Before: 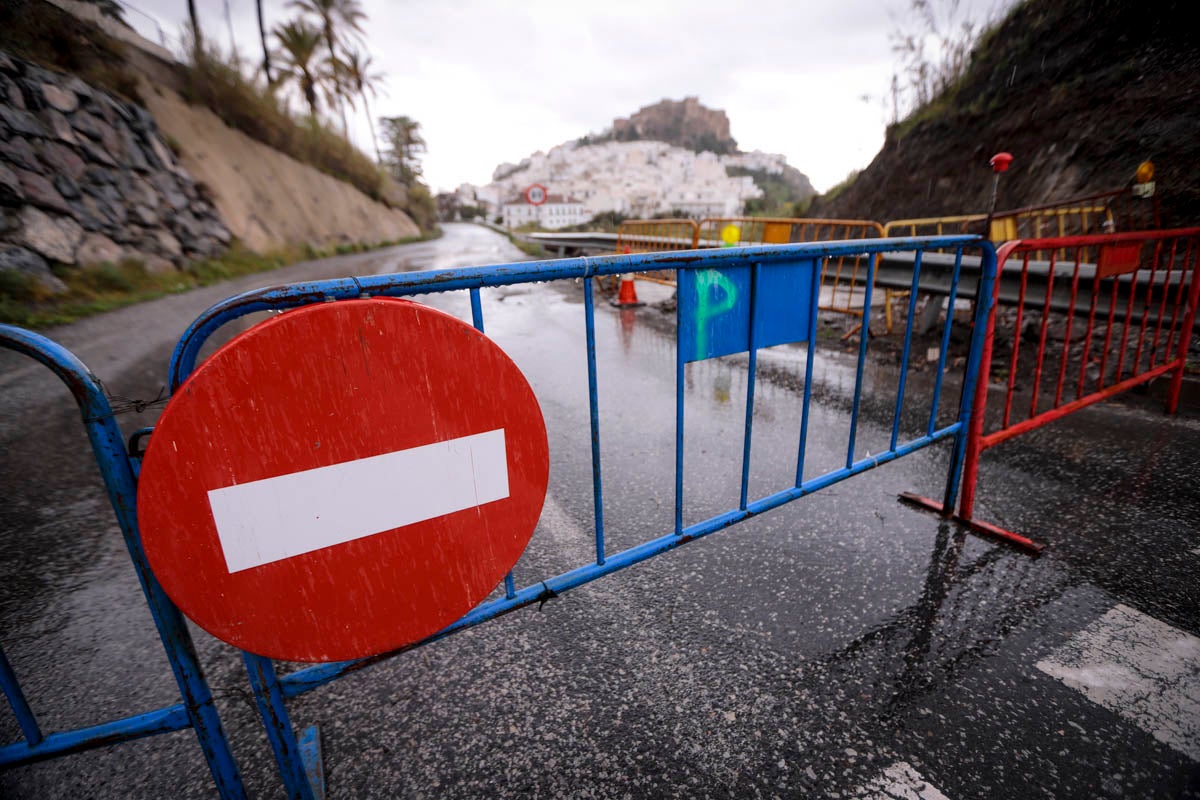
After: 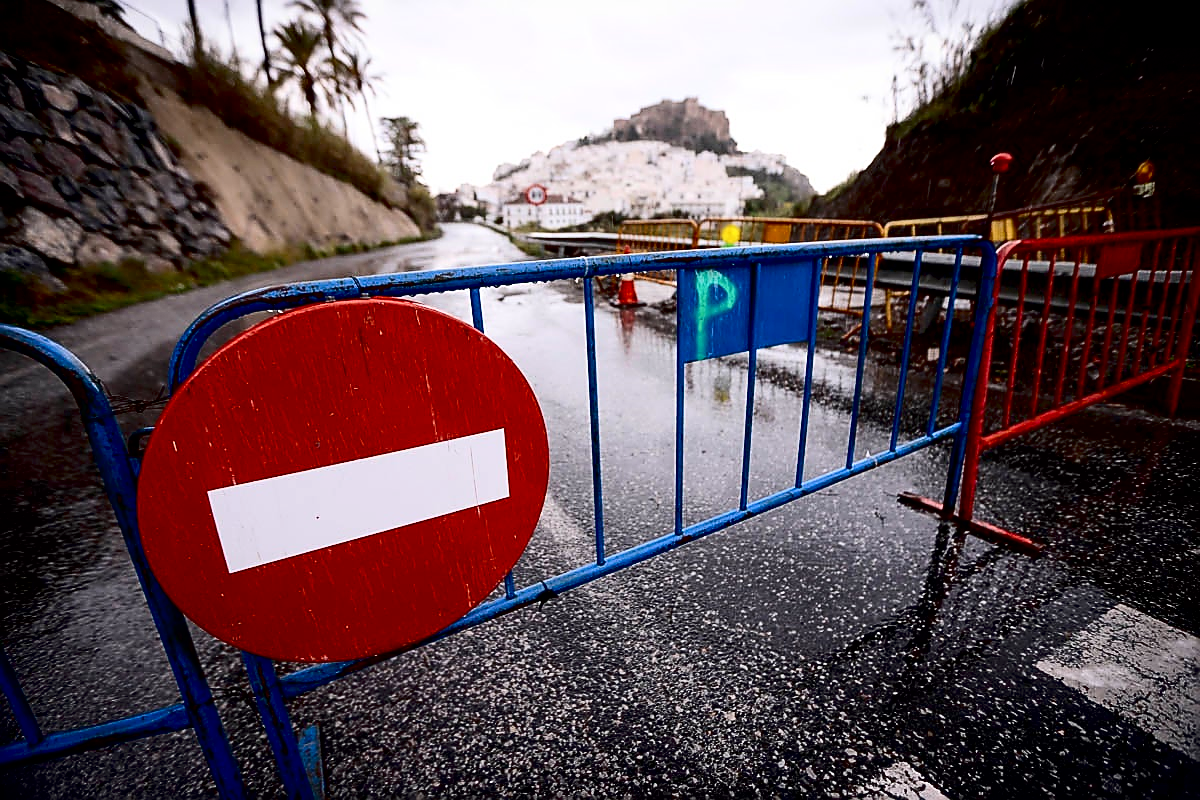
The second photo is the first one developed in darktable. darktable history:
sharpen: radius 1.4, amount 1.25, threshold 0.7
contrast brightness saturation: contrast 0.28
exposure: black level correction 0.016, exposure -0.009 EV, compensate highlight preservation false
